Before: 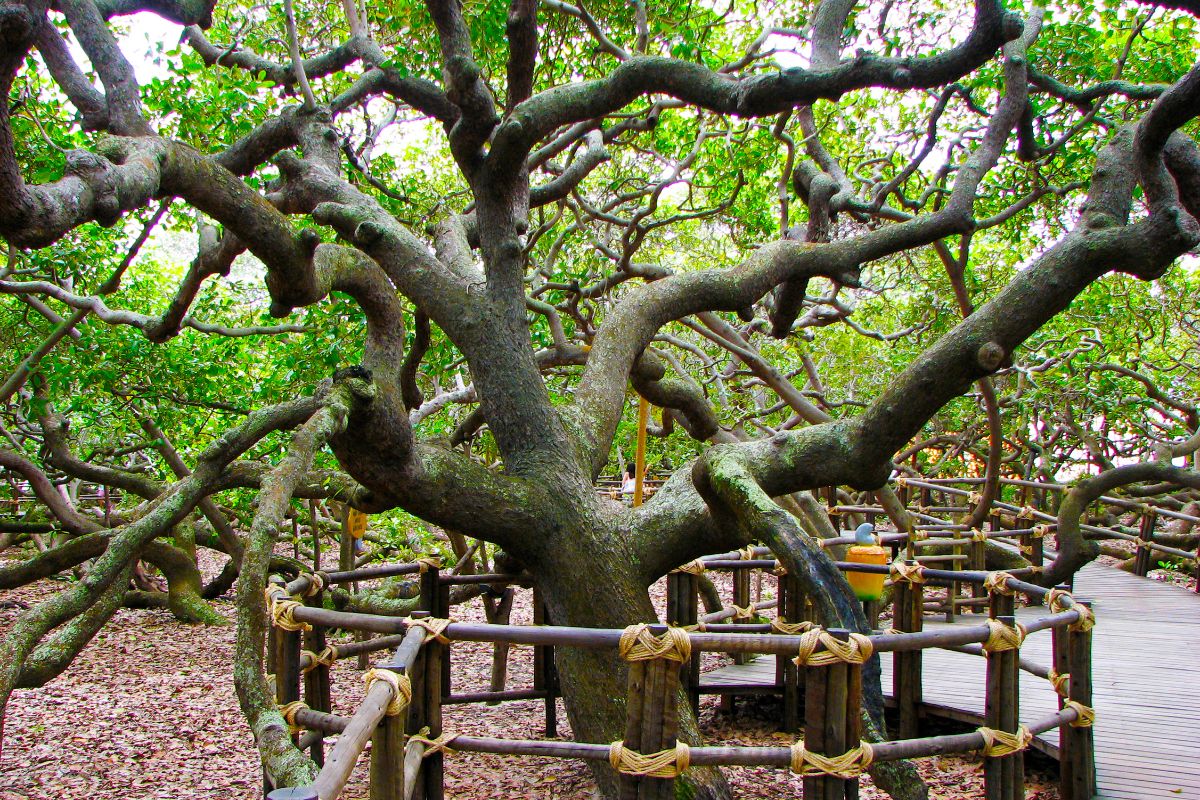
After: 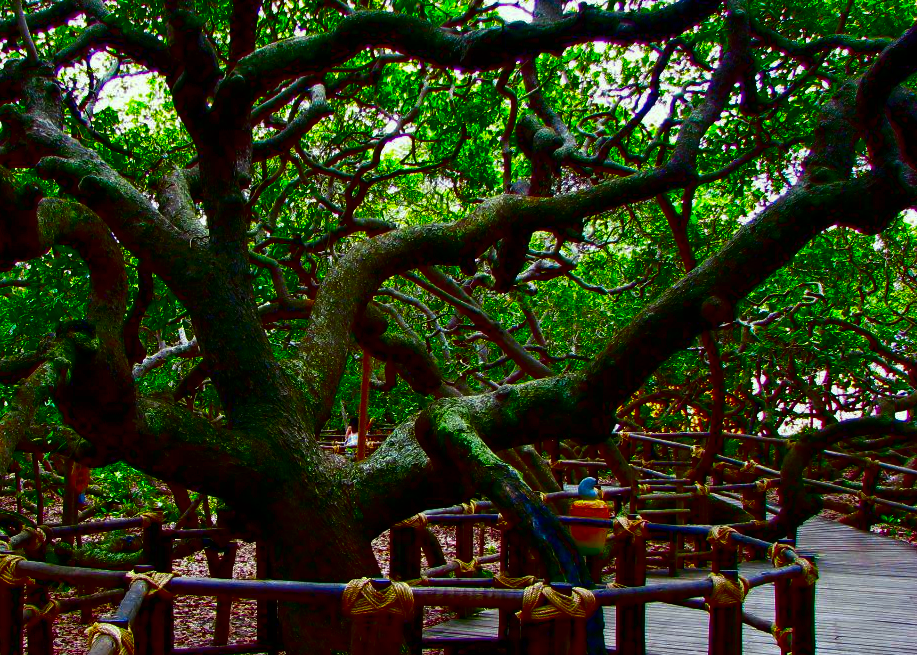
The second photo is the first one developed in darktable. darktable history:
color correction: highlights a* -4.28, highlights b* 6.53
contrast brightness saturation: brightness -1, saturation 1
white balance: red 0.986, blue 1.01
crop: left 23.095%, top 5.827%, bottom 11.854%
